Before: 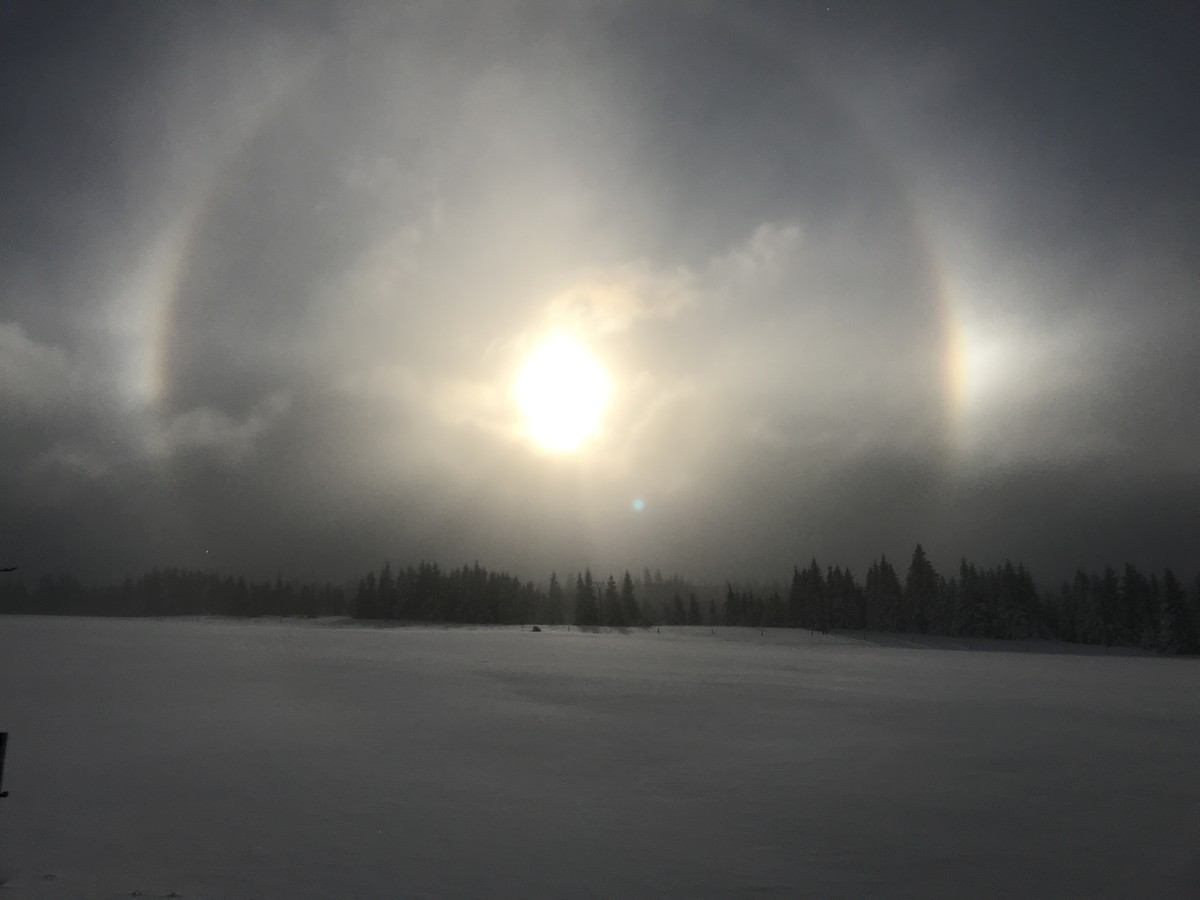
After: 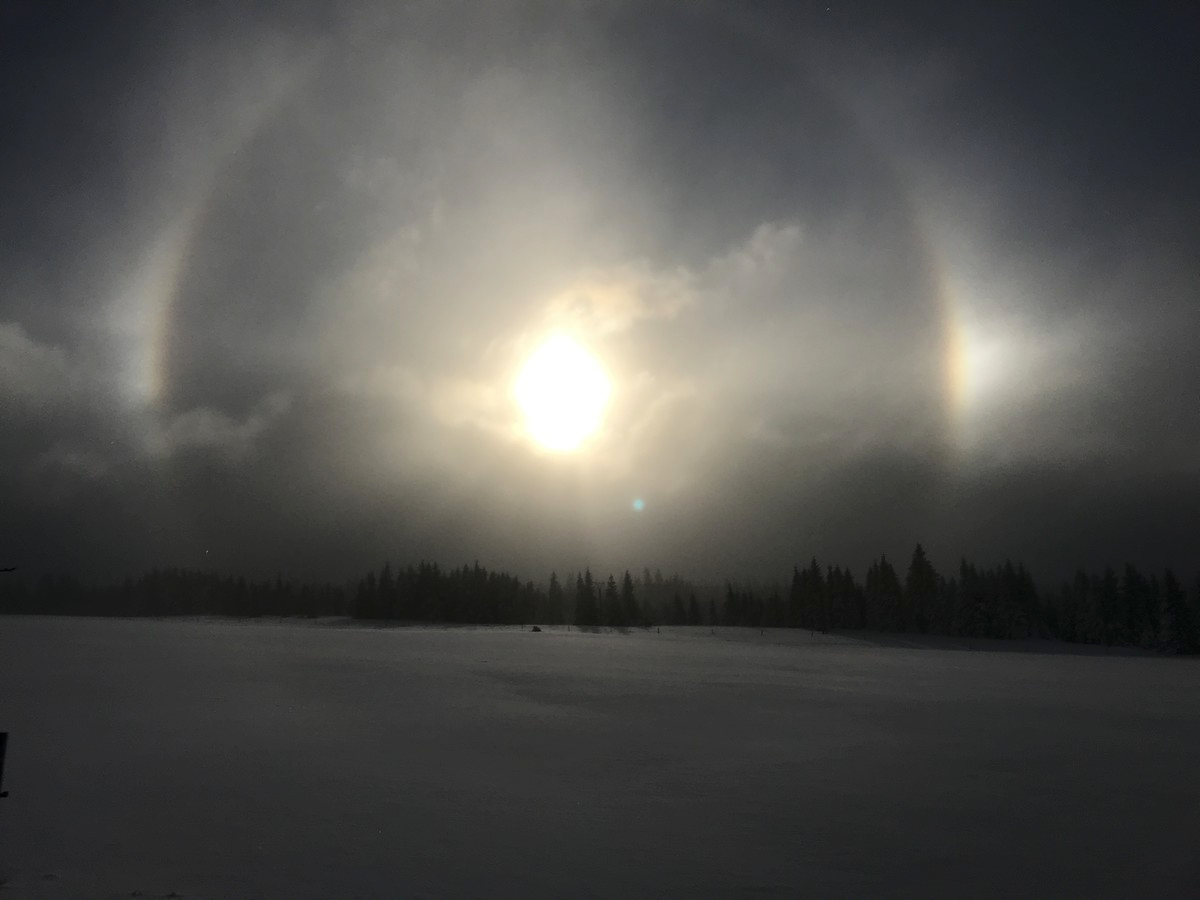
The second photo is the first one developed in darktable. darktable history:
contrast brightness saturation: contrast 0.068, brightness -0.142, saturation 0.111
